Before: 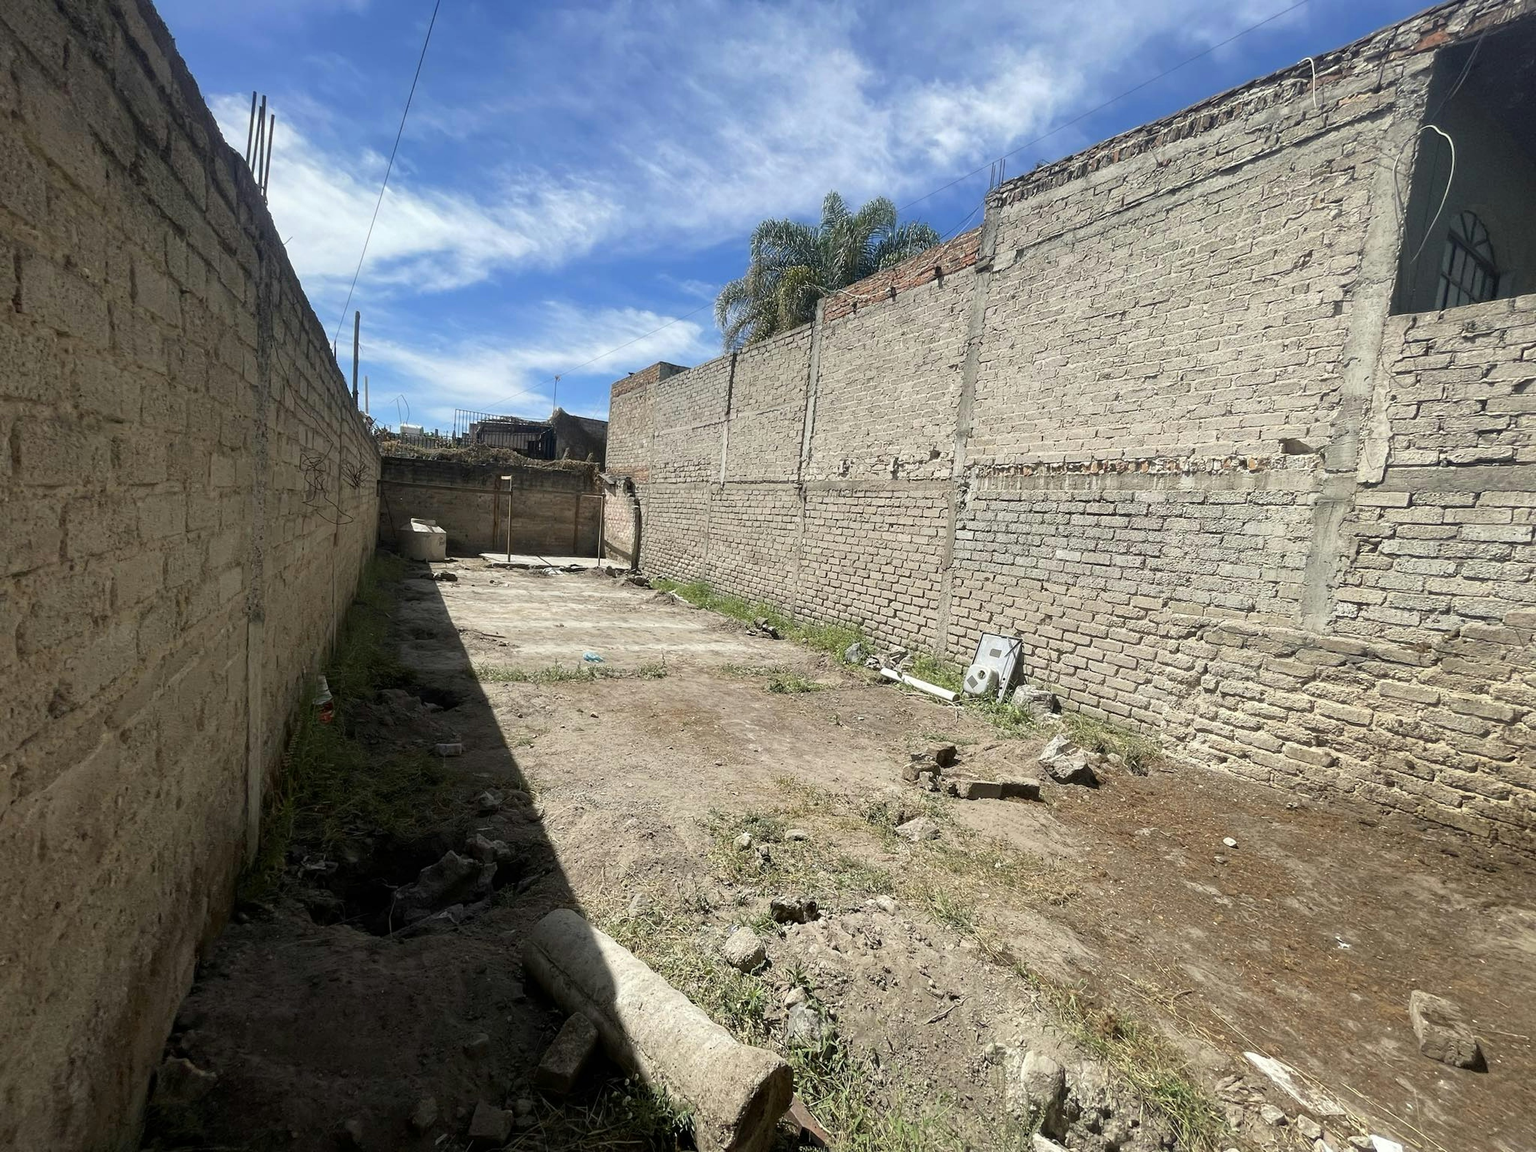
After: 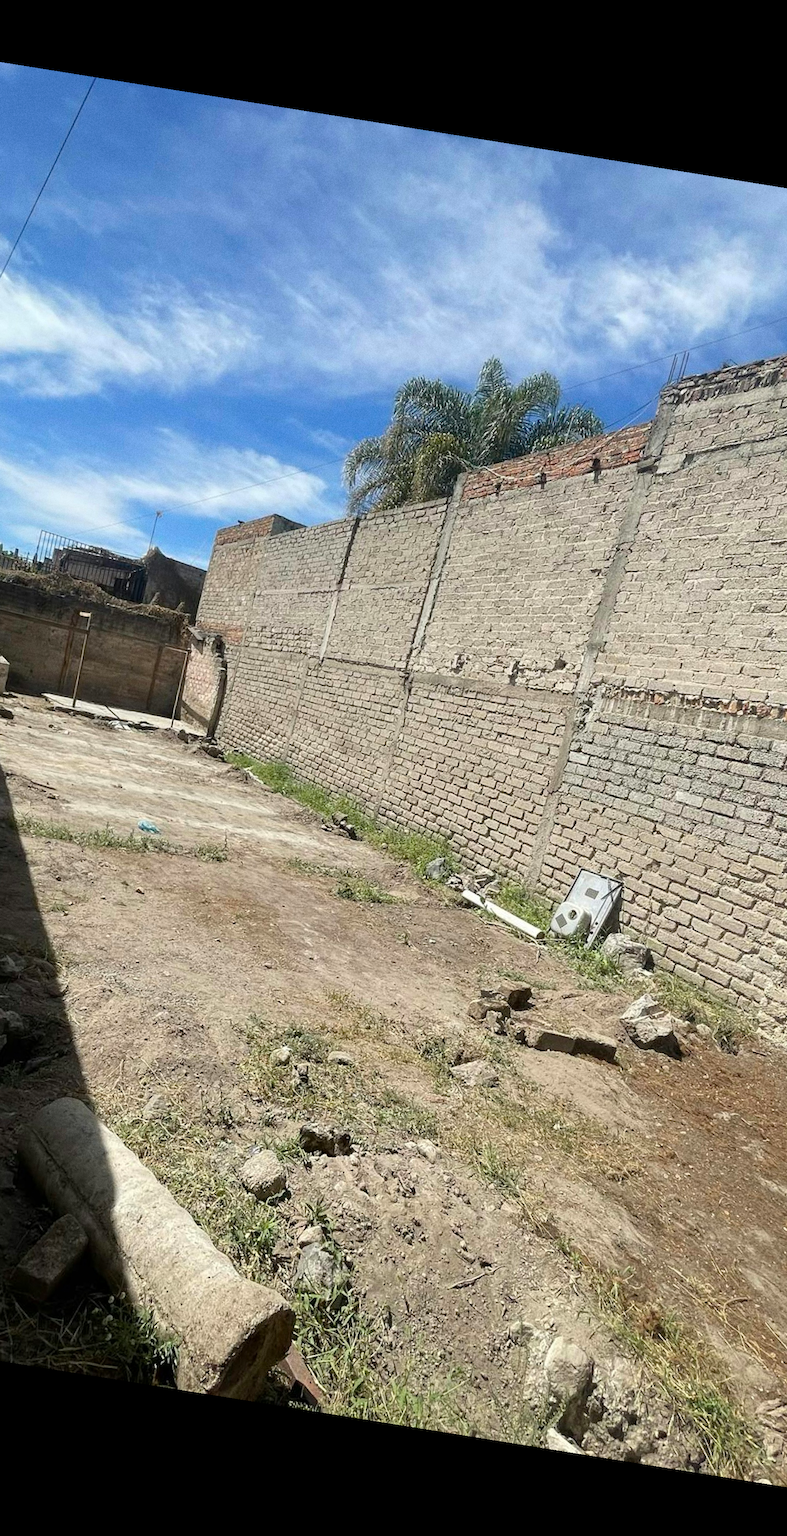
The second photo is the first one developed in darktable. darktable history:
grain: on, module defaults
crop: left 31.229%, right 27.105%
rotate and perspective: rotation 9.12°, automatic cropping off
